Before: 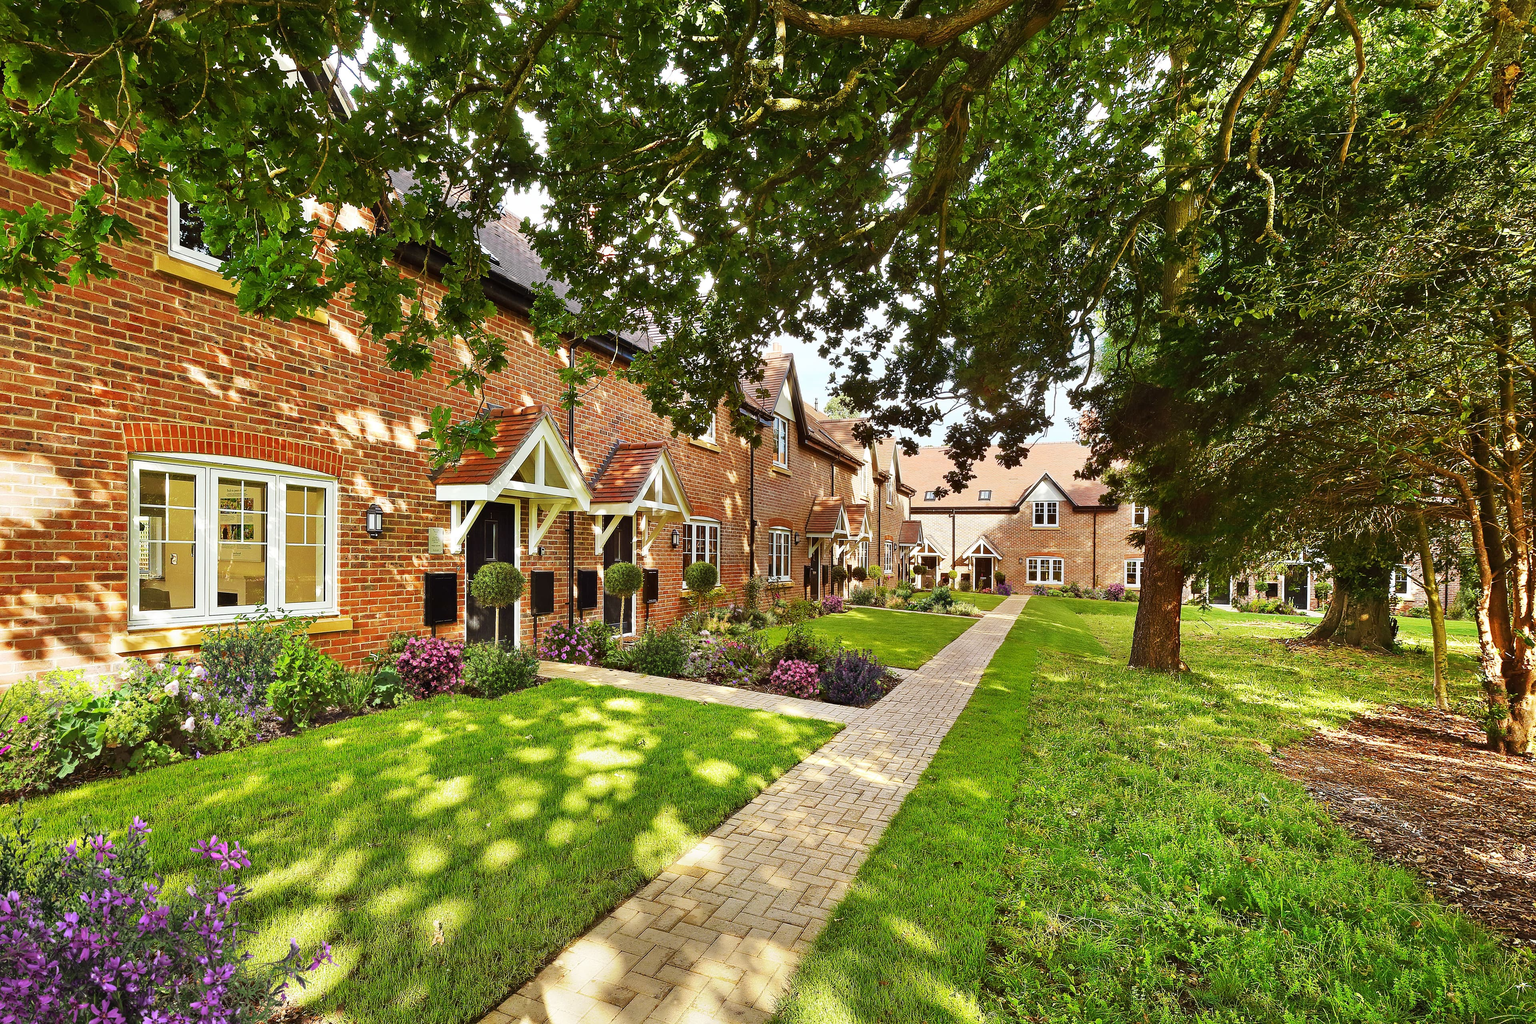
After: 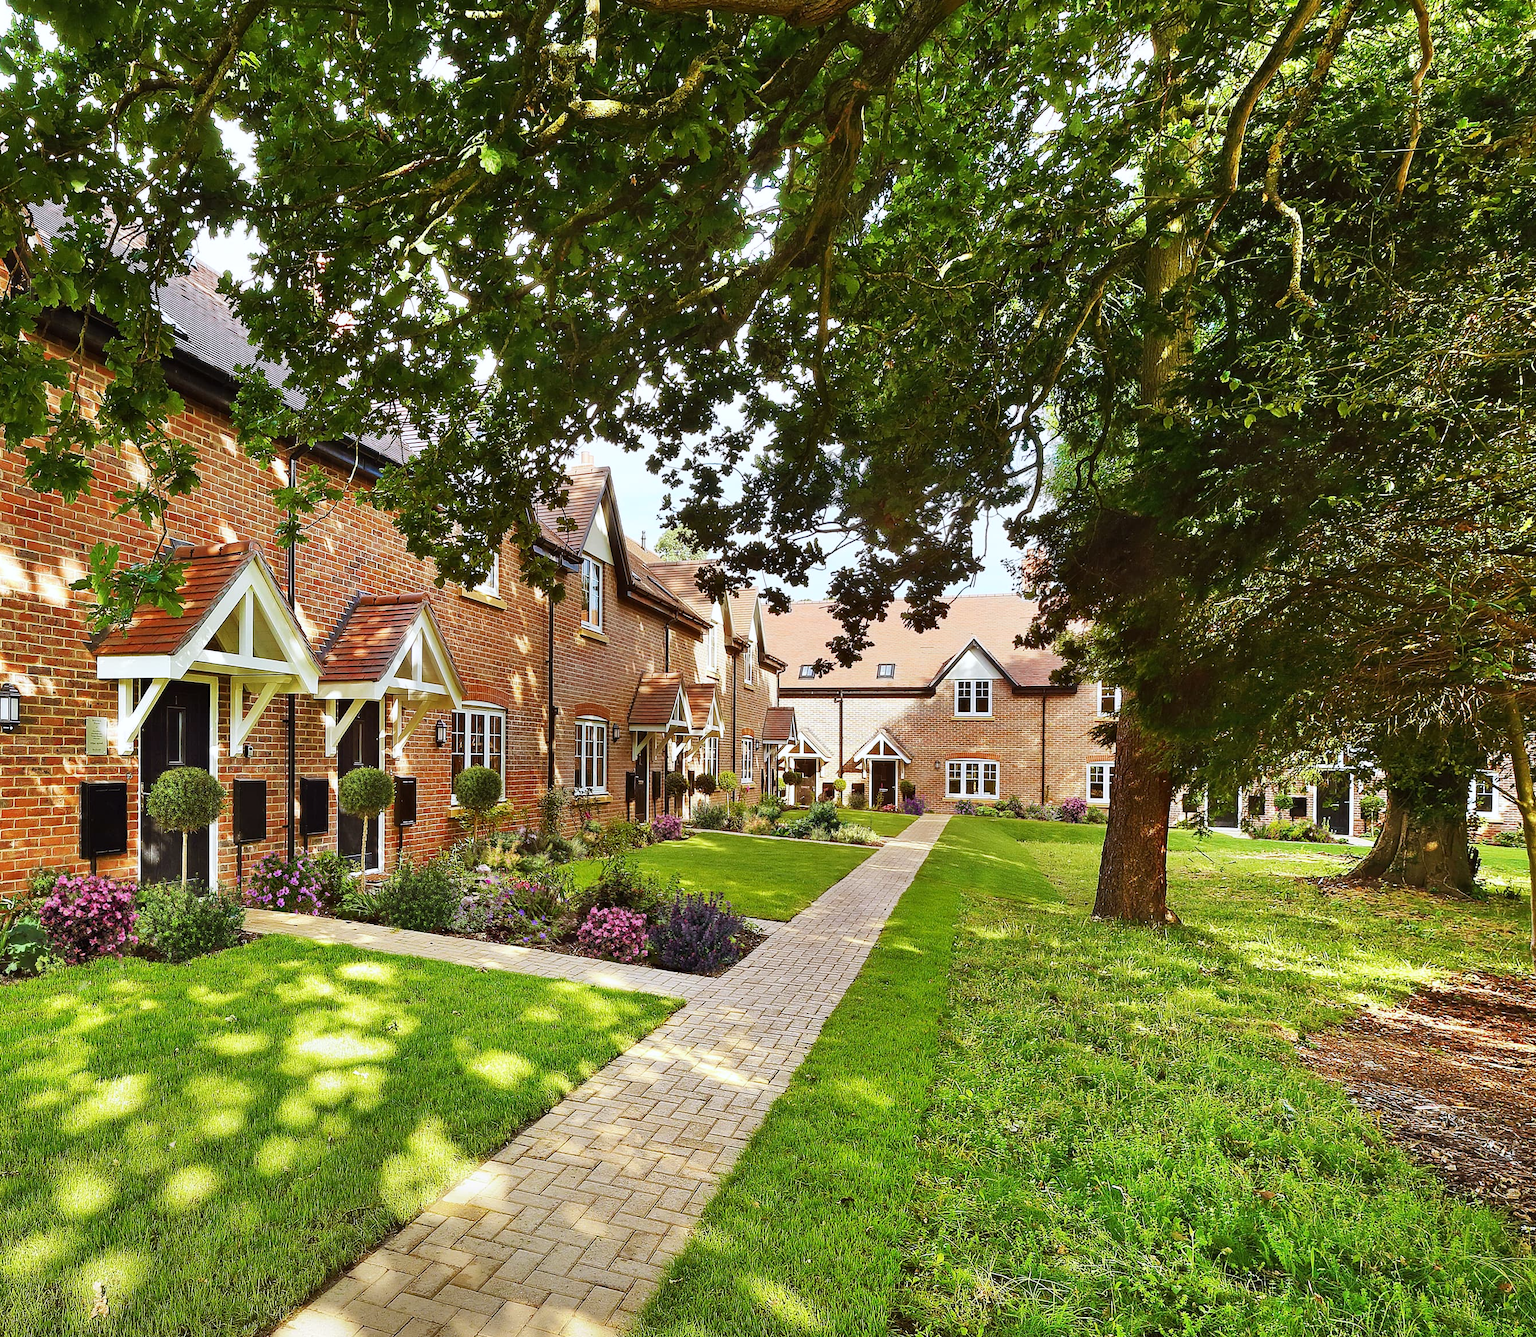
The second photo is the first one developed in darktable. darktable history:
crop and rotate: left 24.034%, top 2.838%, right 6.406%, bottom 6.299%
white balance: red 0.983, blue 1.036
